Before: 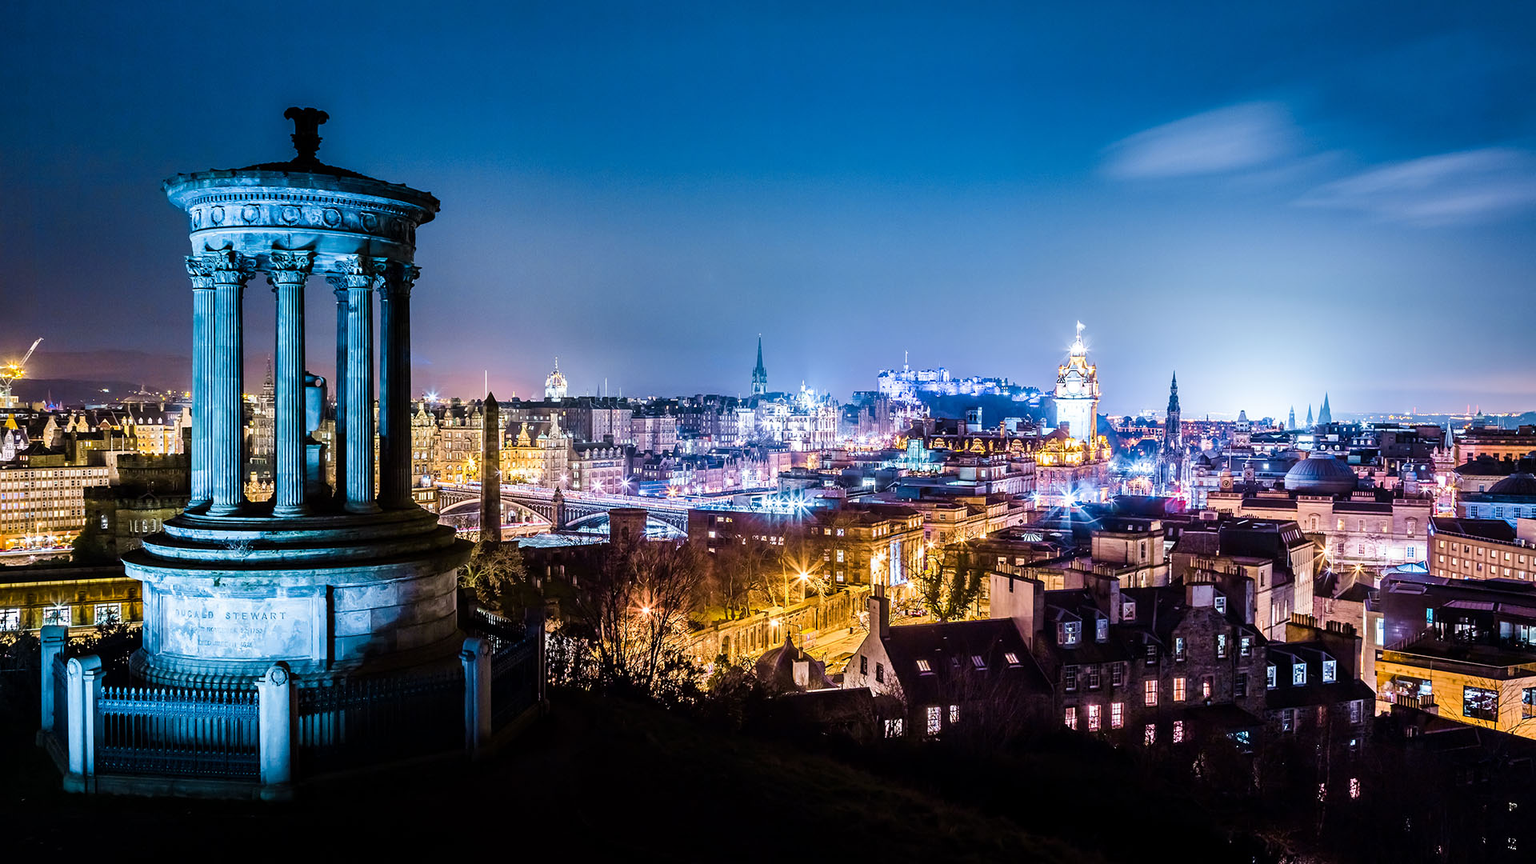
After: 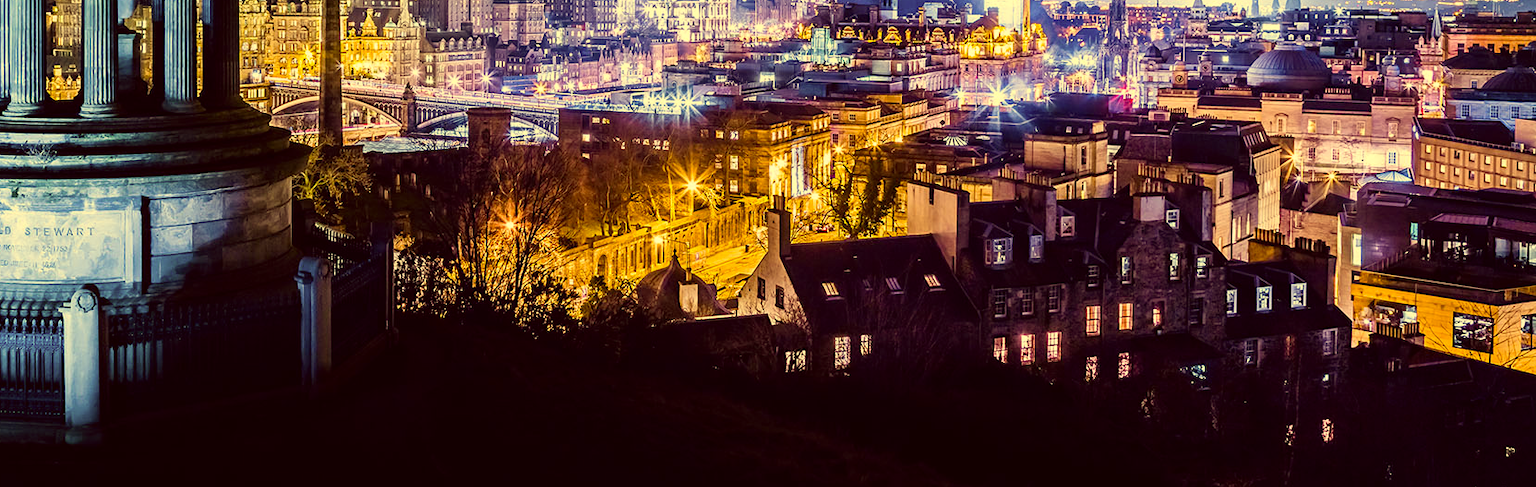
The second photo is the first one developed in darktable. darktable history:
crop and rotate: left 13.306%, top 48.129%, bottom 2.928%
color correction: highlights a* -0.482, highlights b* 40, shadows a* 9.8, shadows b* -0.161
